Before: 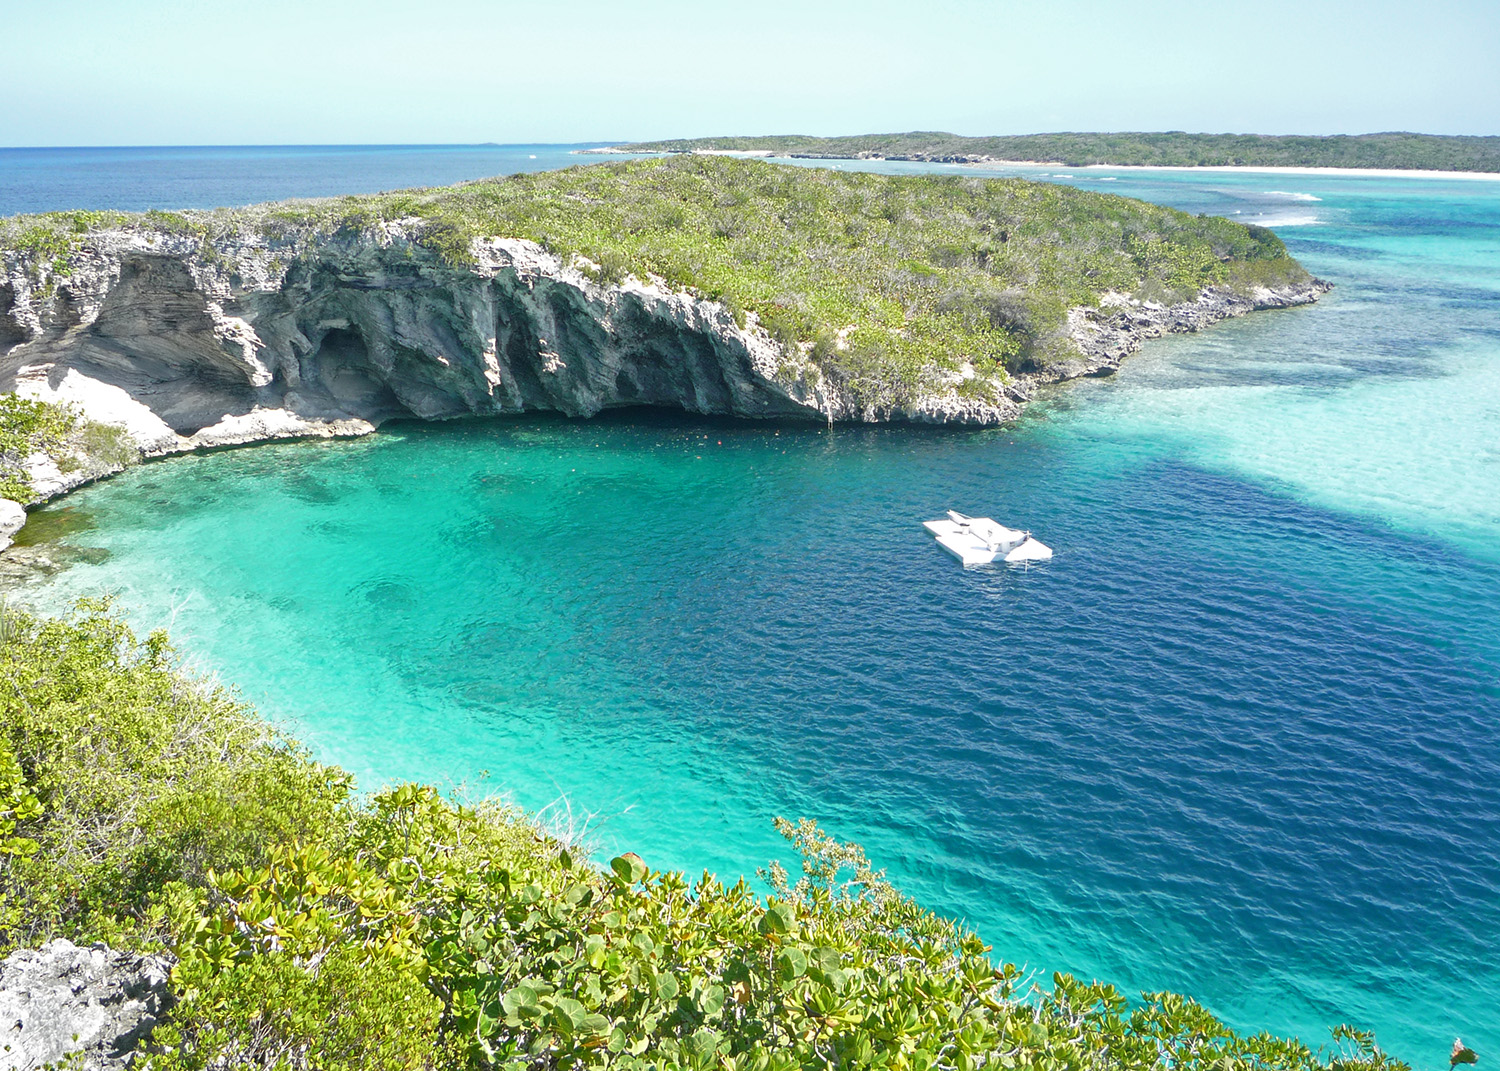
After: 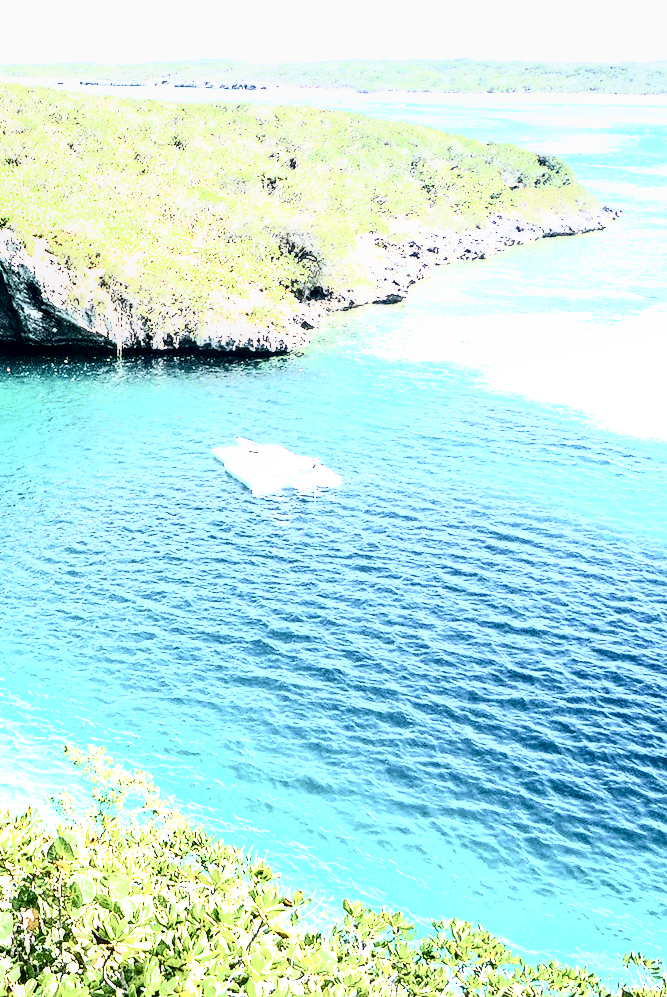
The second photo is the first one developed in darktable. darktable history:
exposure: exposure 0.601 EV, compensate highlight preservation false
shadows and highlights: shadows -1.26, highlights 40.67, highlights color adjustment 72.58%
filmic rgb: black relative exposure -8.26 EV, white relative exposure 2.2 EV, target white luminance 99.981%, hardness 7.19, latitude 75.01%, contrast 1.319, highlights saturation mix -1.49%, shadows ↔ highlights balance 30.29%
contrast brightness saturation: contrast 0.295
local contrast: highlights 60%, shadows 61%, detail 160%
crop: left 47.431%, top 6.868%, right 8.071%
tone curve: curves: ch0 [(0, 0.026) (0.155, 0.133) (0.272, 0.34) (0.434, 0.625) (0.676, 0.871) (0.994, 0.955)], color space Lab, independent channels, preserve colors none
